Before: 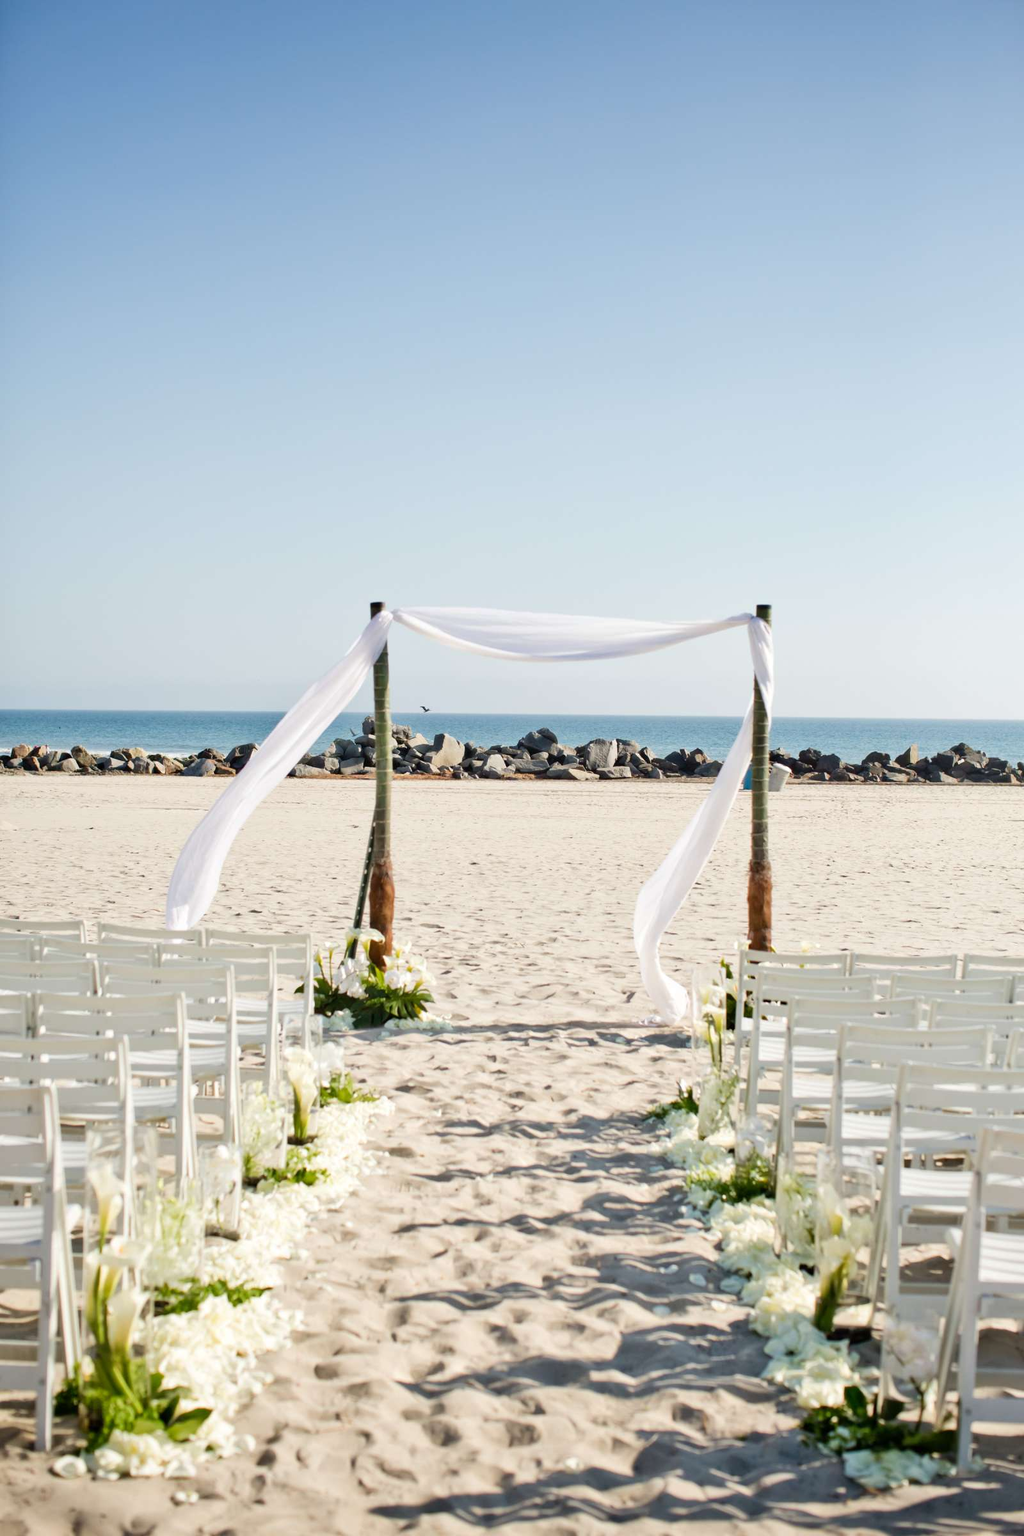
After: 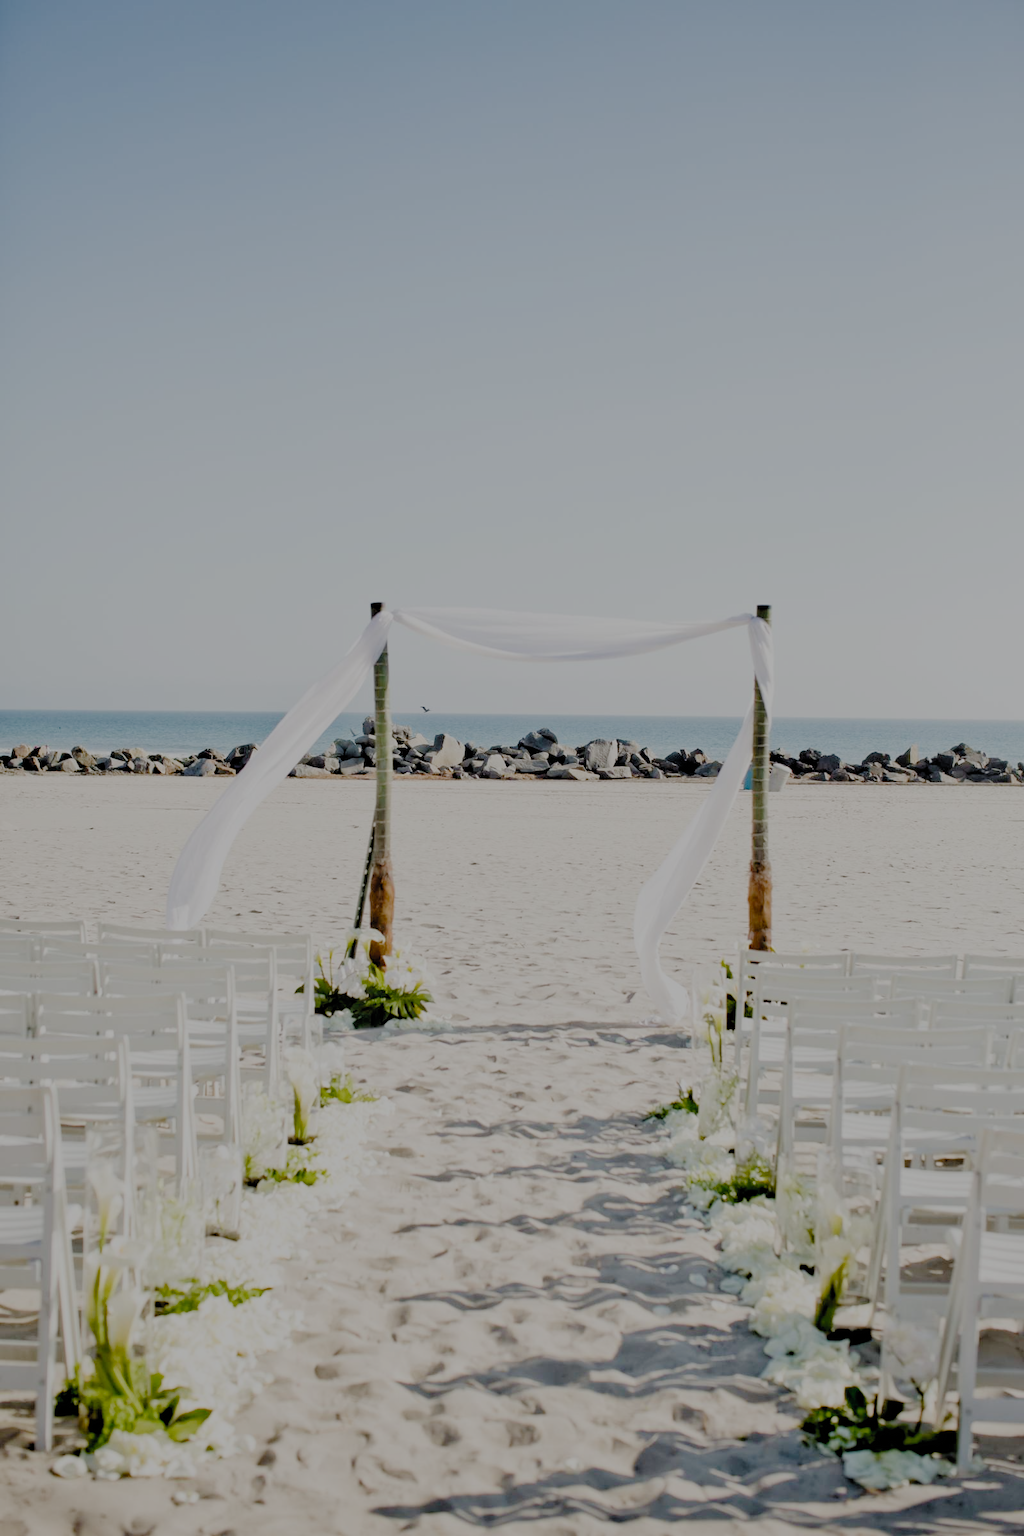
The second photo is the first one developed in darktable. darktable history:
filmic rgb: black relative exposure -4.42 EV, white relative exposure 6.64 EV, hardness 1.9, contrast 0.507, add noise in highlights 0.002, preserve chrominance no, color science v3 (2019), use custom middle-gray values true, contrast in highlights soft
